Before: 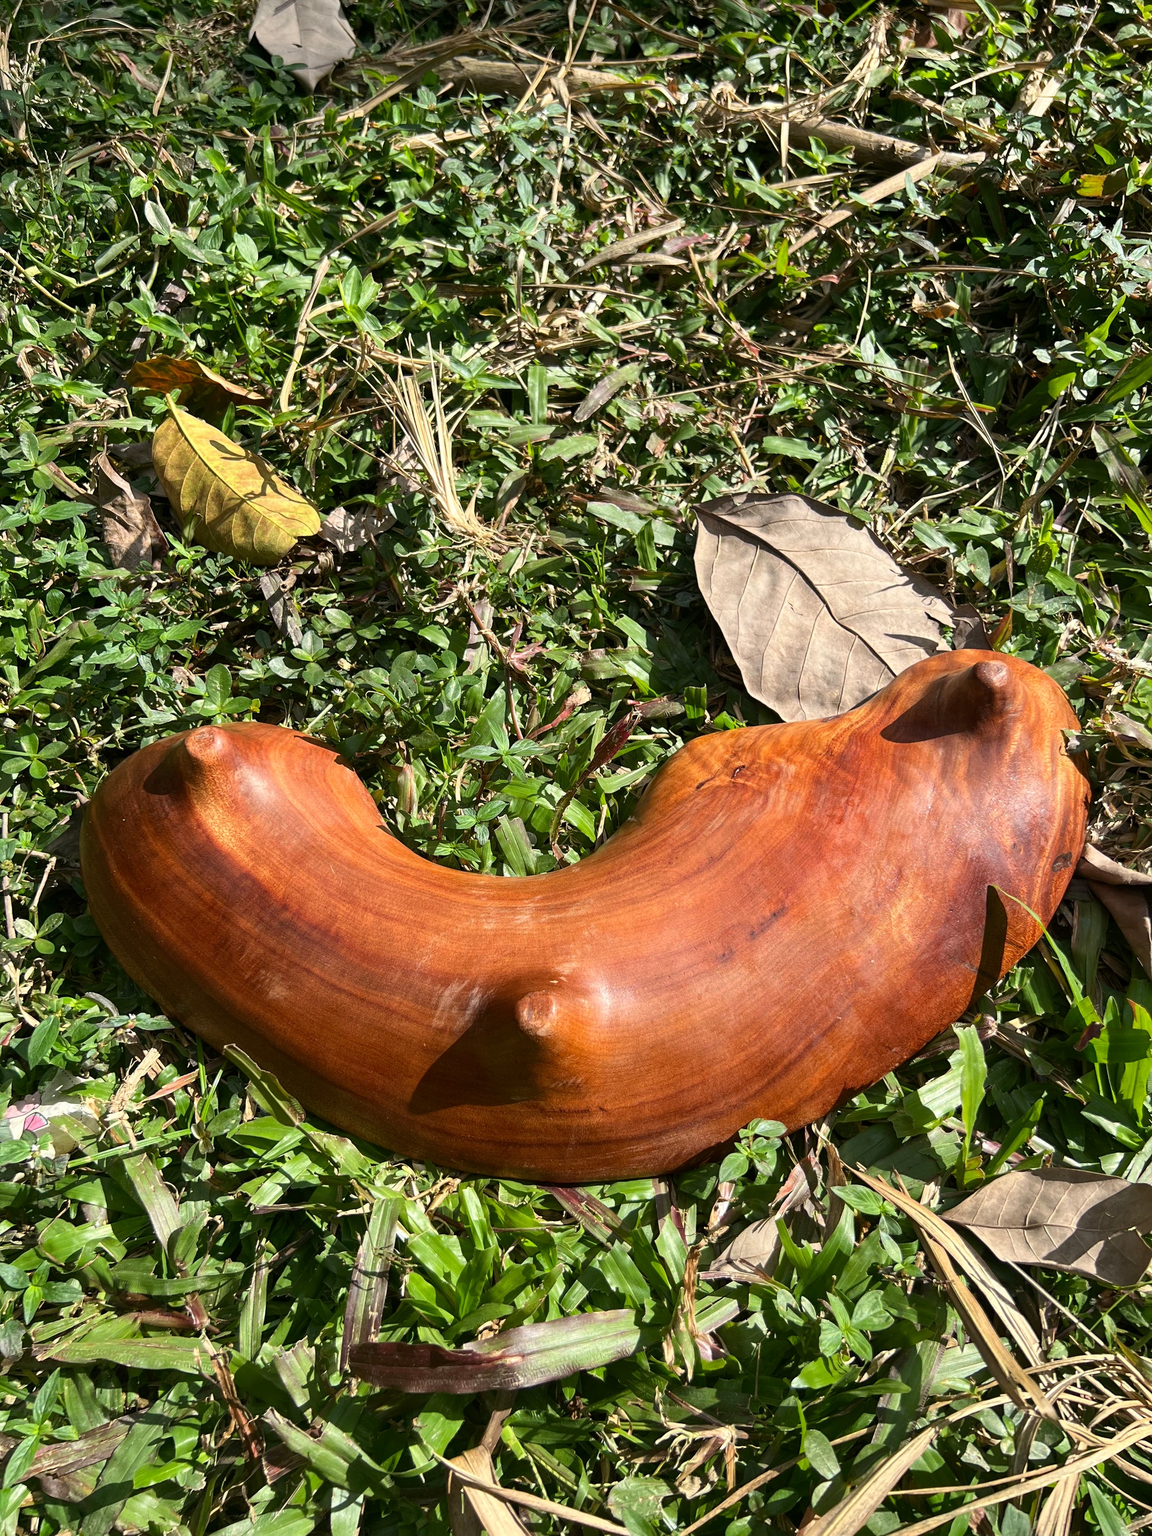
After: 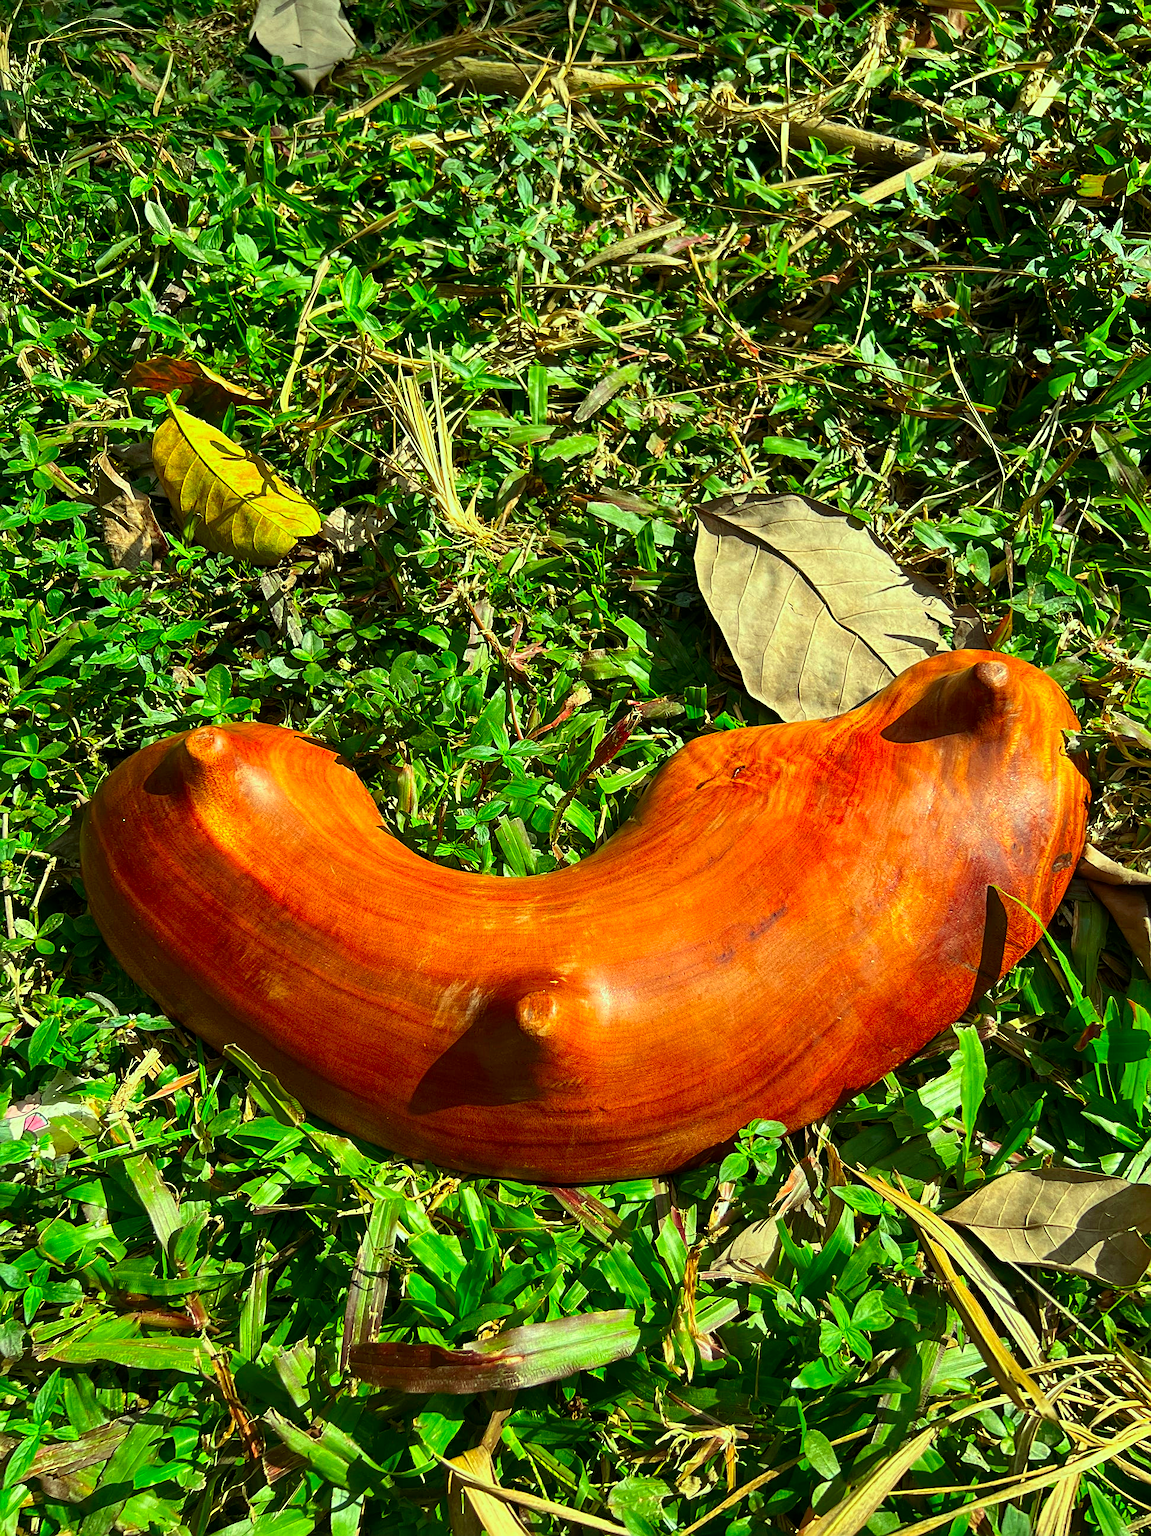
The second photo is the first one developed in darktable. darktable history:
color correction: highlights a* -10.86, highlights b* 9.96, saturation 1.72
exposure: black level correction 0.001, exposure 0.016 EV, compensate highlight preservation false
sharpen: on, module defaults
